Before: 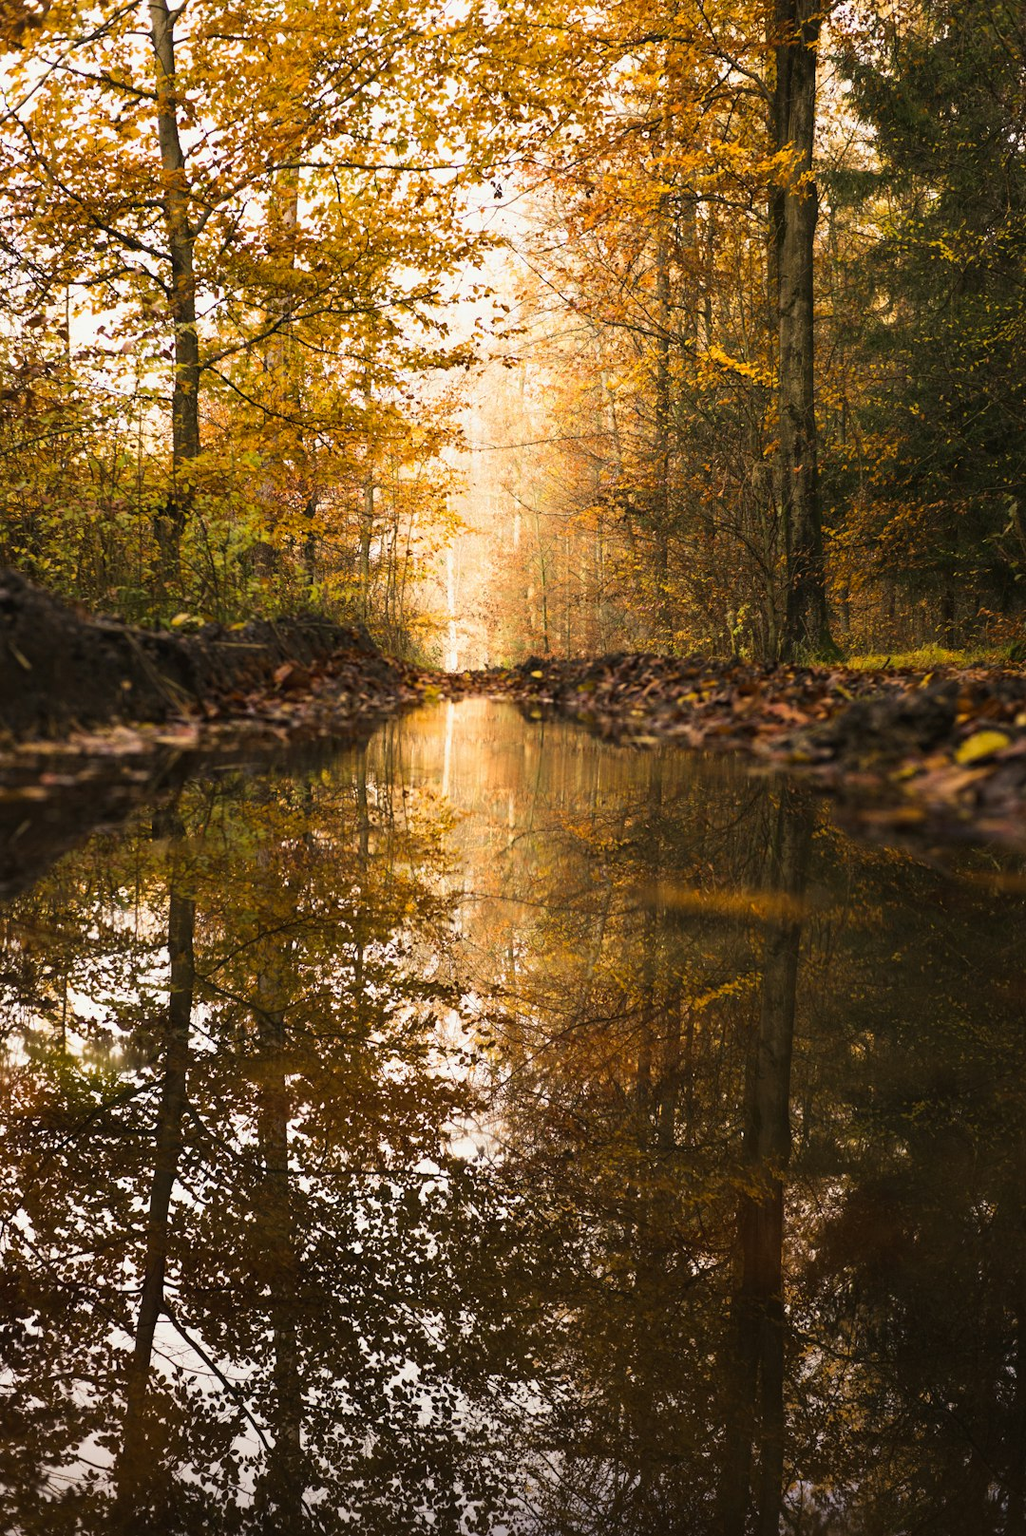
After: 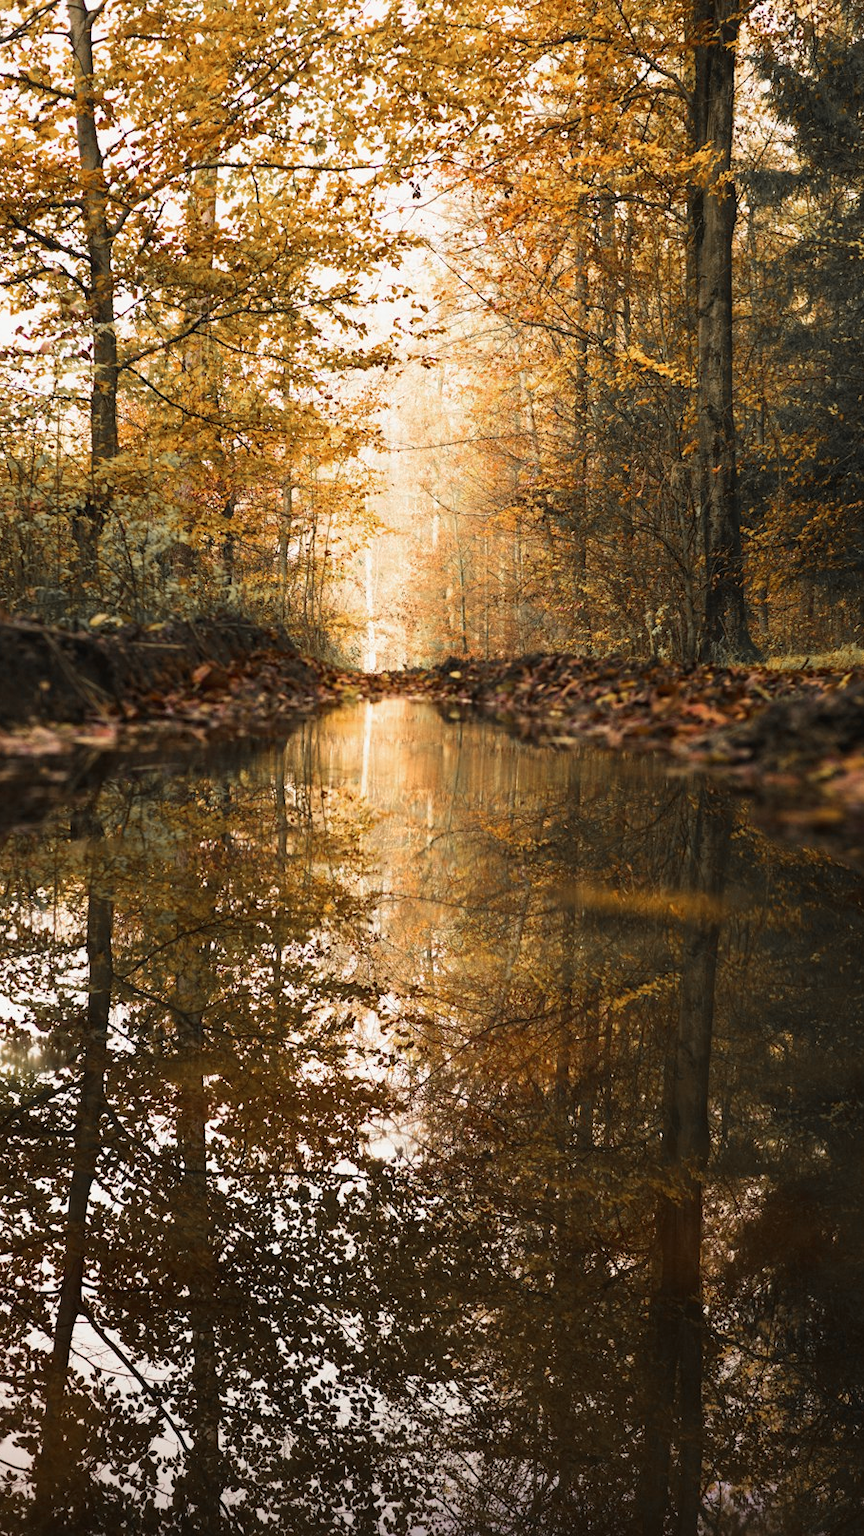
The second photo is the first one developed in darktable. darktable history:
color zones: curves: ch1 [(0, 0.638) (0.193, 0.442) (0.286, 0.15) (0.429, 0.14) (0.571, 0.142) (0.714, 0.154) (0.857, 0.175) (1, 0.638)]
crop: left 8.026%, right 7.374%
